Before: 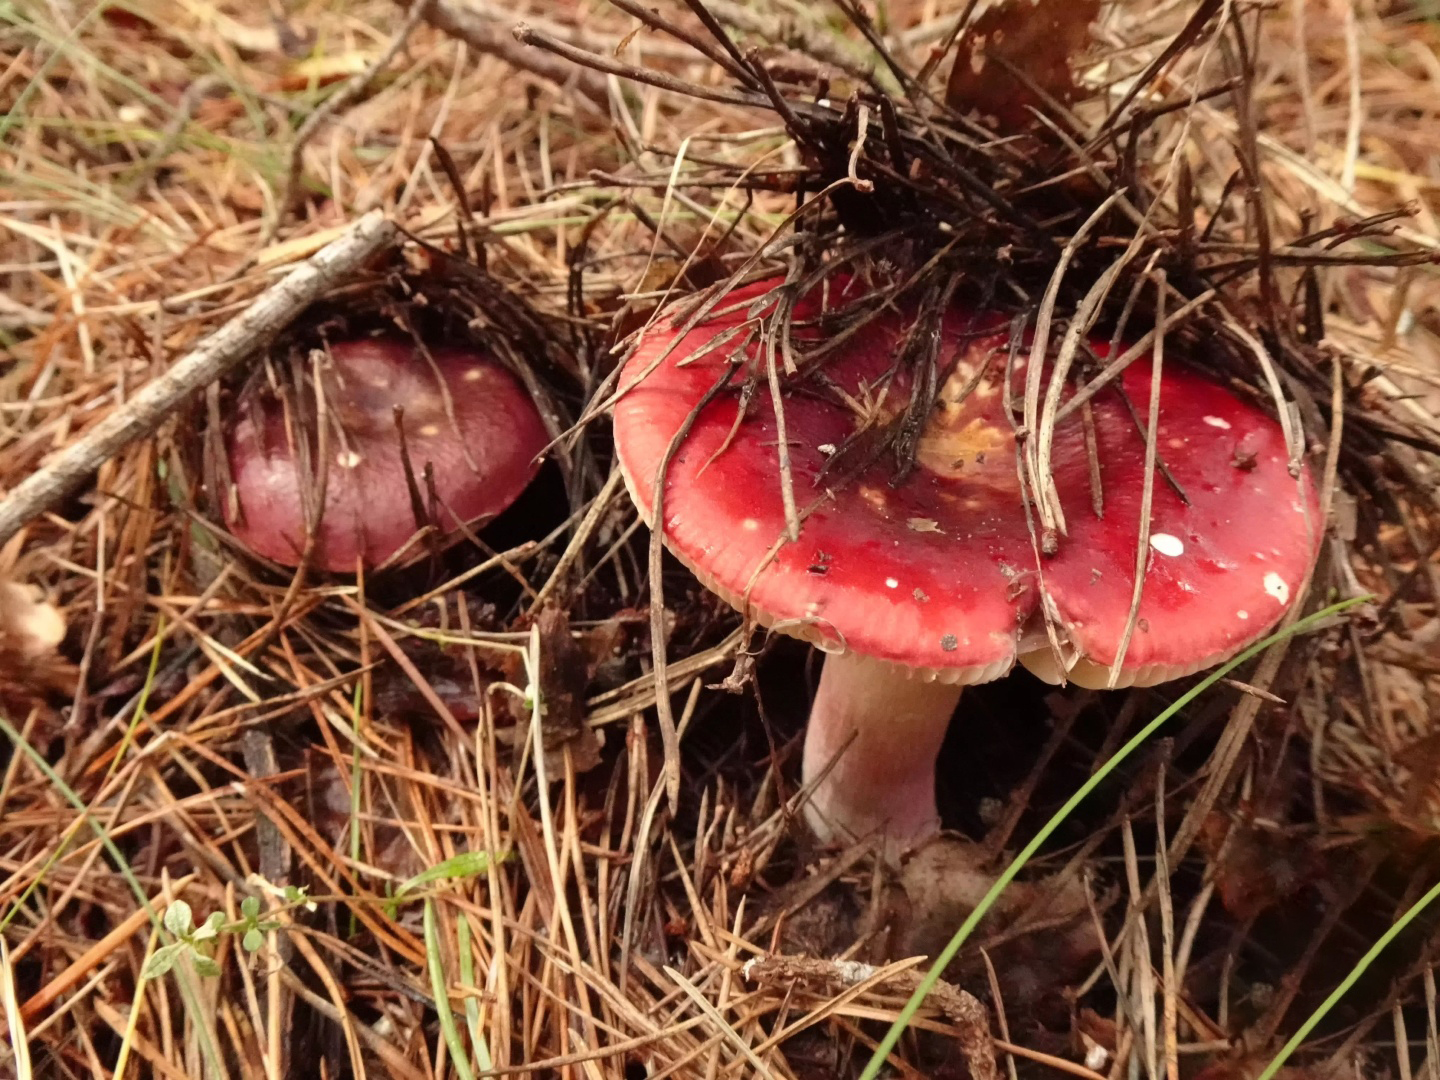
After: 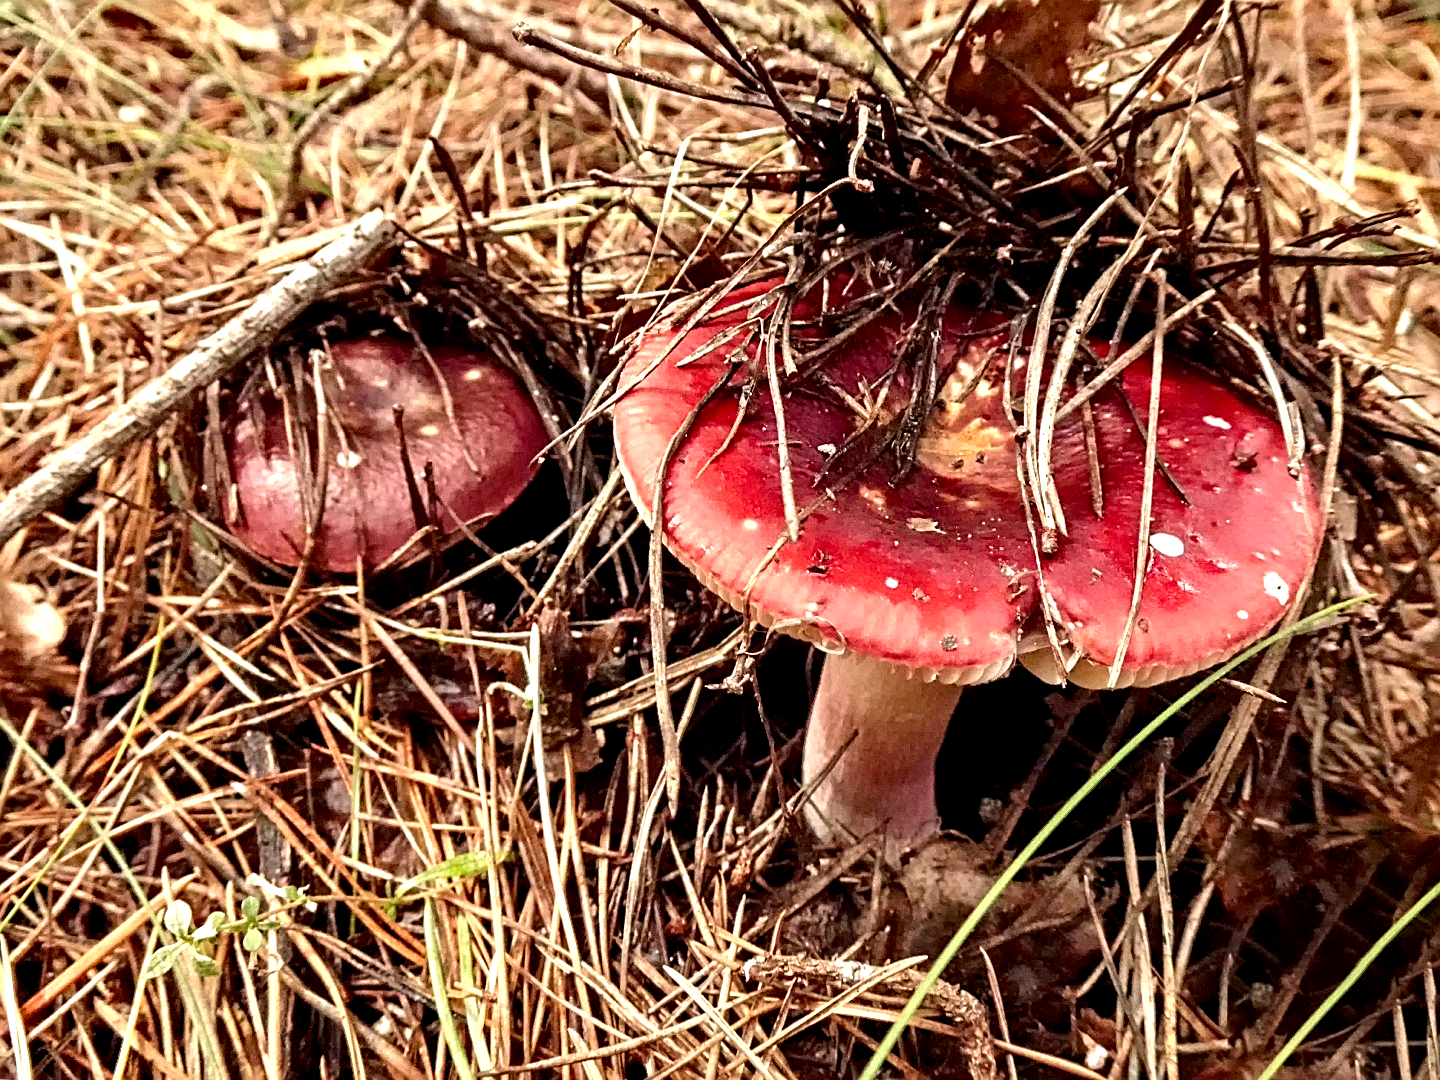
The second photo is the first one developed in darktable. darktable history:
contrast equalizer: octaves 7, y [[0.5, 0.542, 0.583, 0.625, 0.667, 0.708], [0.5 ×6], [0.5 ×6], [0 ×6], [0 ×6]]
sharpen: amount 0.478
exposure: black level correction 0.005, exposure 0.417 EV, compensate highlight preservation false
